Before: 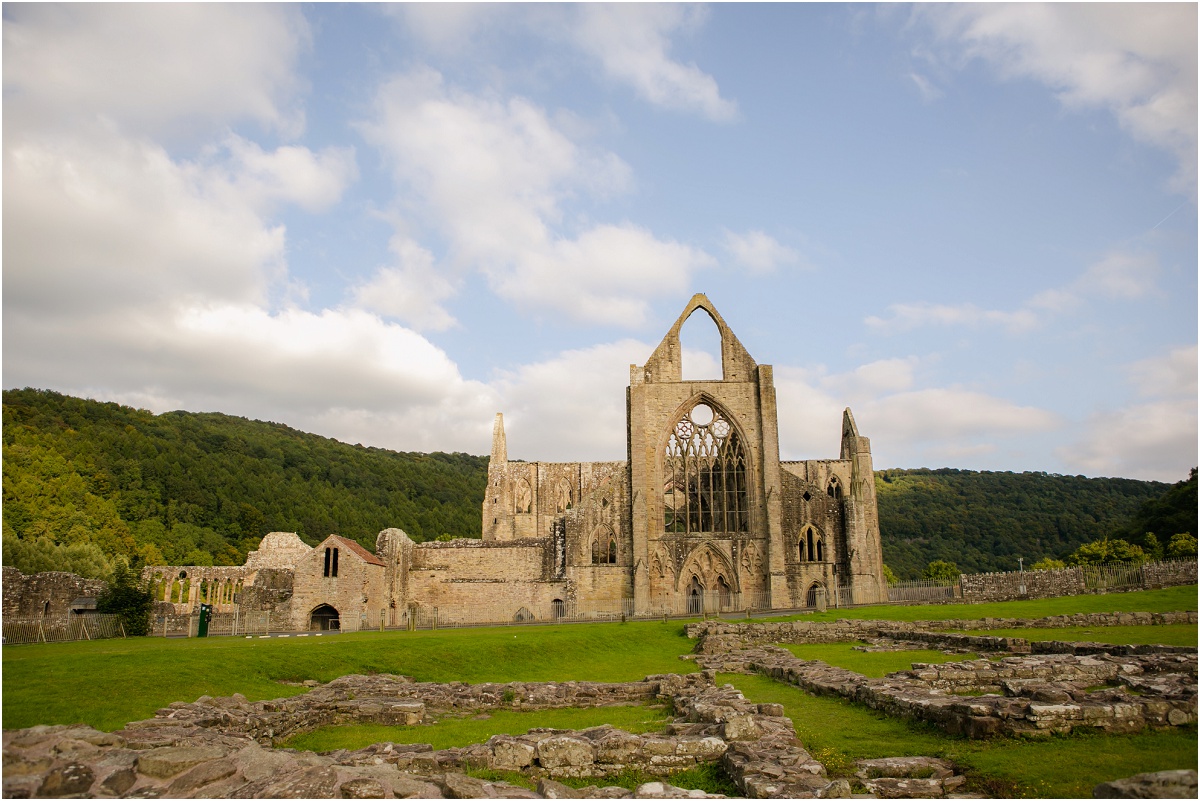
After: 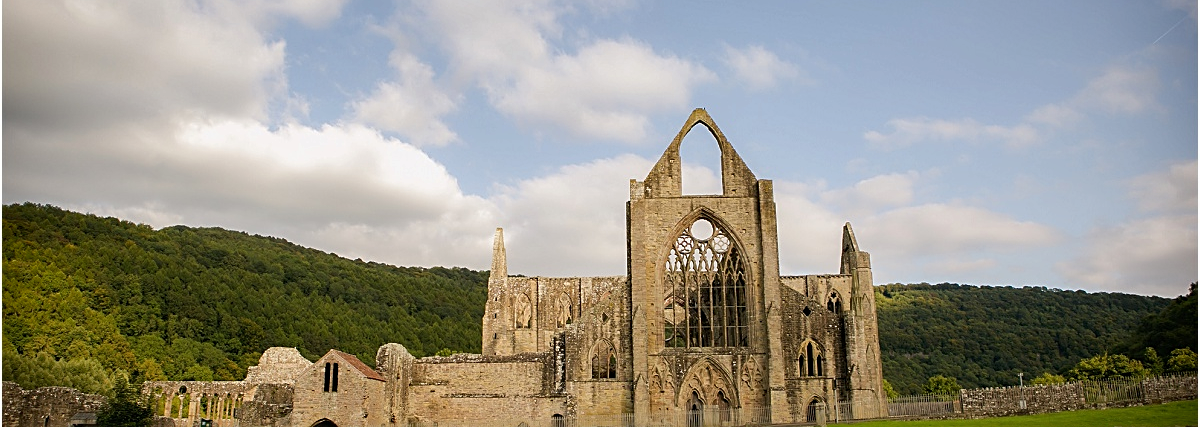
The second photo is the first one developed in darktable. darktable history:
shadows and highlights: soften with gaussian
sharpen: on, module defaults
crop and rotate: top 23.31%, bottom 23.279%
